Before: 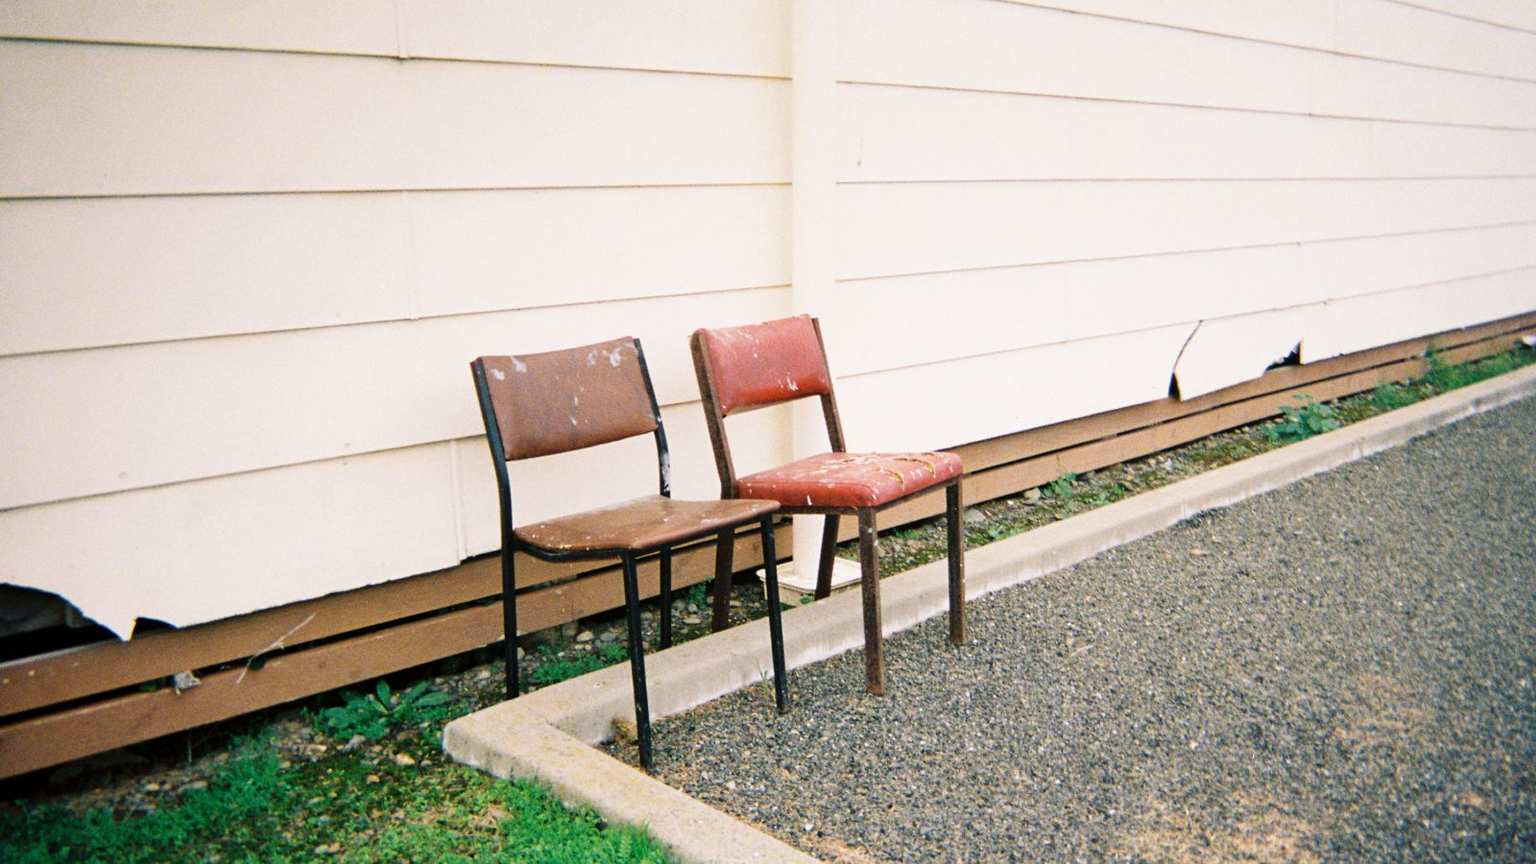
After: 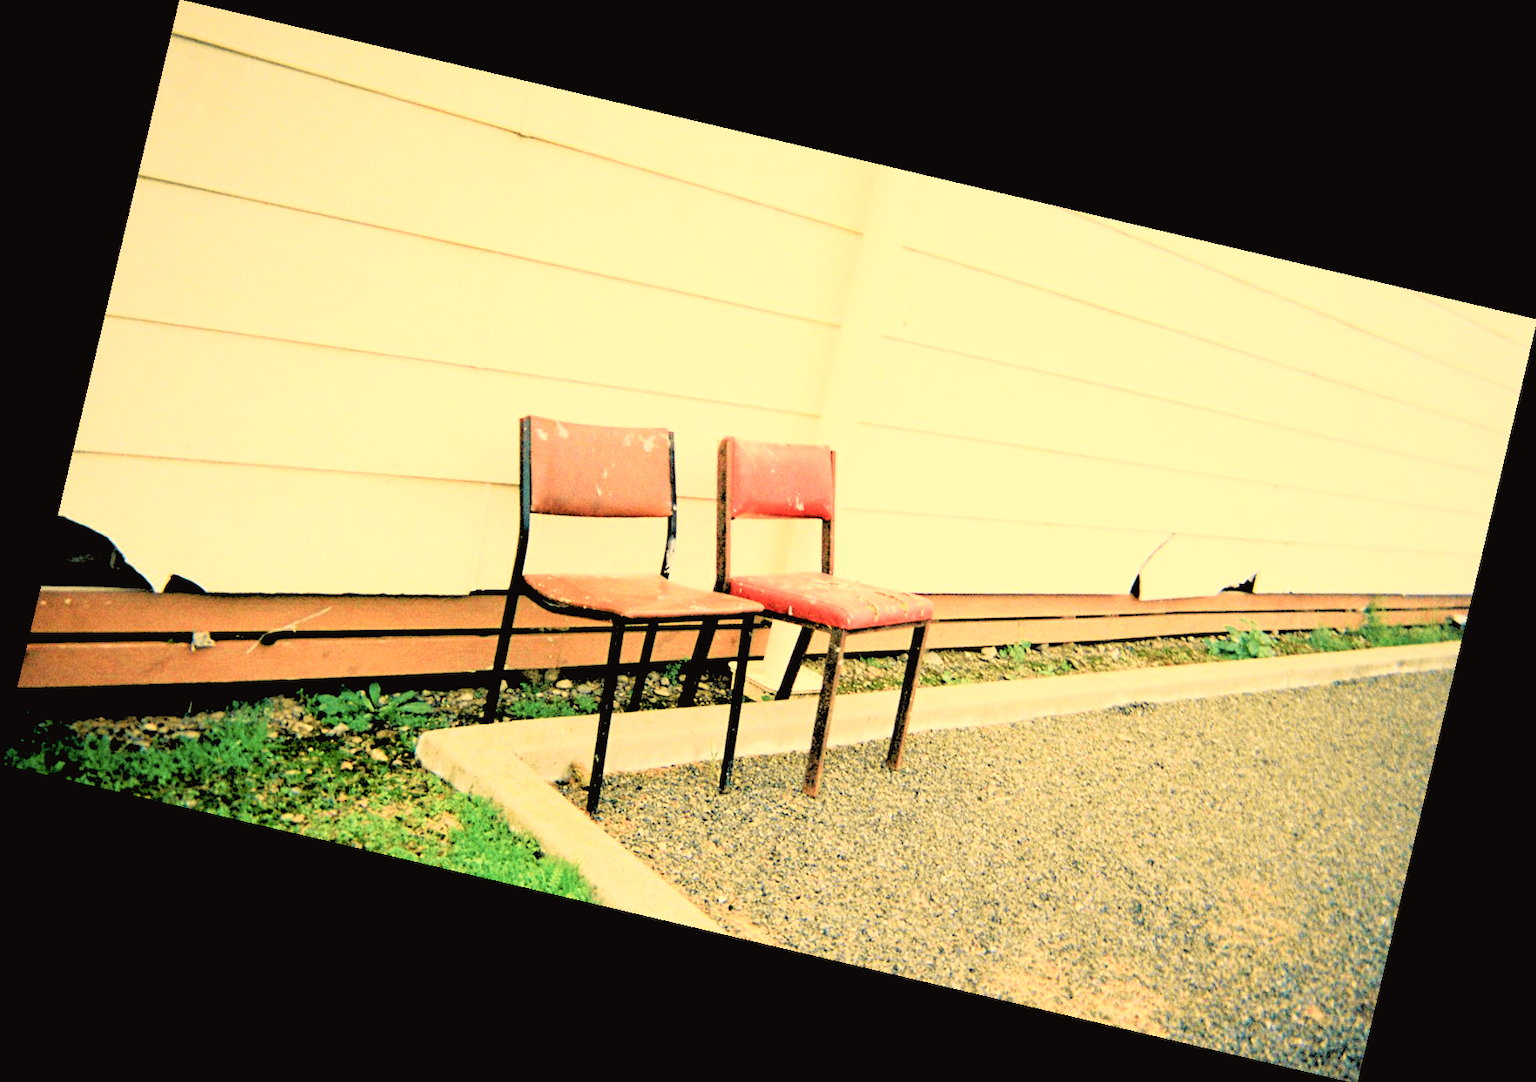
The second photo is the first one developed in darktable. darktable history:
velvia: on, module defaults
white balance: red 1.138, green 0.996, blue 0.812
tone curve: curves: ch0 [(0, 0.024) (0.049, 0.038) (0.176, 0.162) (0.311, 0.337) (0.416, 0.471) (0.565, 0.658) (0.817, 0.911) (1, 1)]; ch1 [(0, 0) (0.339, 0.358) (0.445, 0.439) (0.476, 0.47) (0.504, 0.504) (0.53, 0.511) (0.557, 0.558) (0.627, 0.664) (0.728, 0.786) (1, 1)]; ch2 [(0, 0) (0.327, 0.324) (0.417, 0.44) (0.46, 0.453) (0.502, 0.504) (0.526, 0.52) (0.549, 0.561) (0.619, 0.657) (0.76, 0.765) (1, 1)], color space Lab, independent channels, preserve colors none
rgb levels: levels [[0.027, 0.429, 0.996], [0, 0.5, 1], [0, 0.5, 1]]
rotate and perspective: rotation 13.27°, automatic cropping off
